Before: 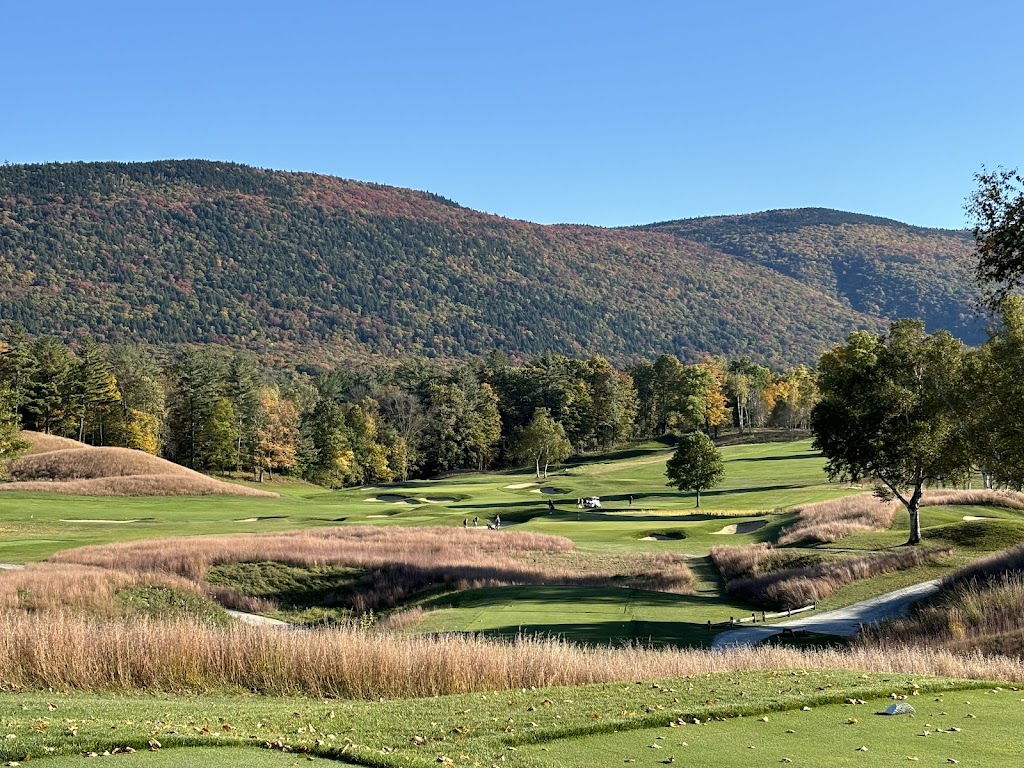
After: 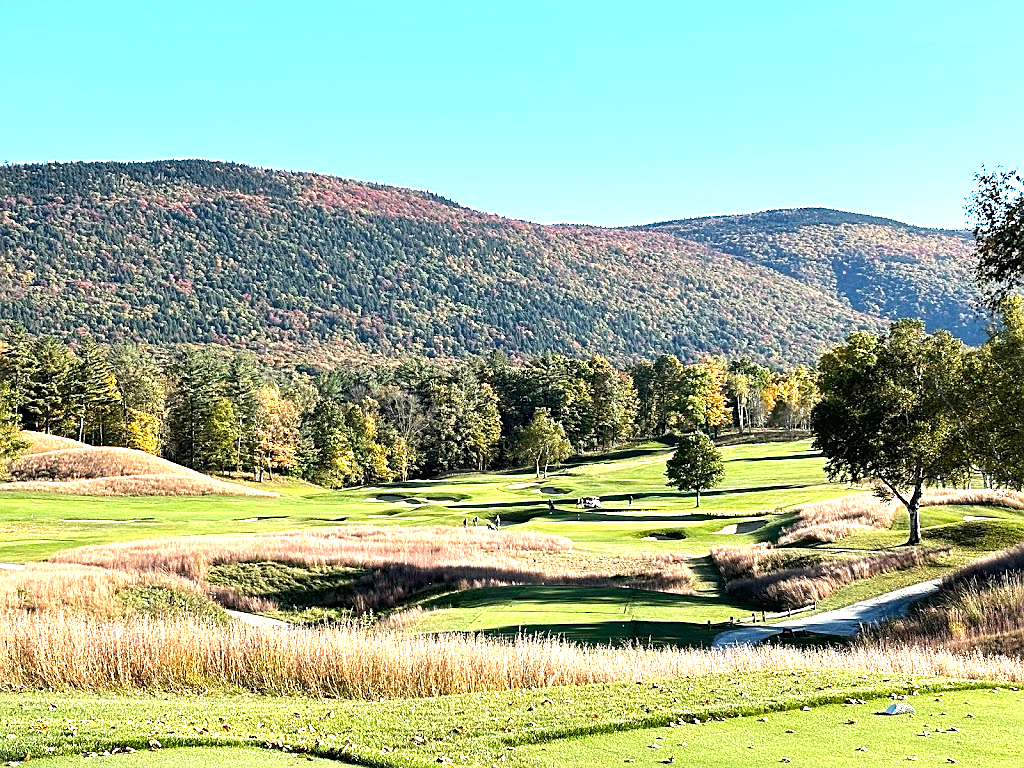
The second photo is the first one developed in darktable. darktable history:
tone equalizer: -8 EV -0.399 EV, -7 EV -0.36 EV, -6 EV -0.321 EV, -5 EV -0.239 EV, -3 EV 0.195 EV, -2 EV 0.347 EV, -1 EV 0.387 EV, +0 EV 0.394 EV, edges refinement/feathering 500, mask exposure compensation -1.57 EV, preserve details no
exposure: black level correction 0, exposure 0.952 EV, compensate highlight preservation false
sharpen: on, module defaults
